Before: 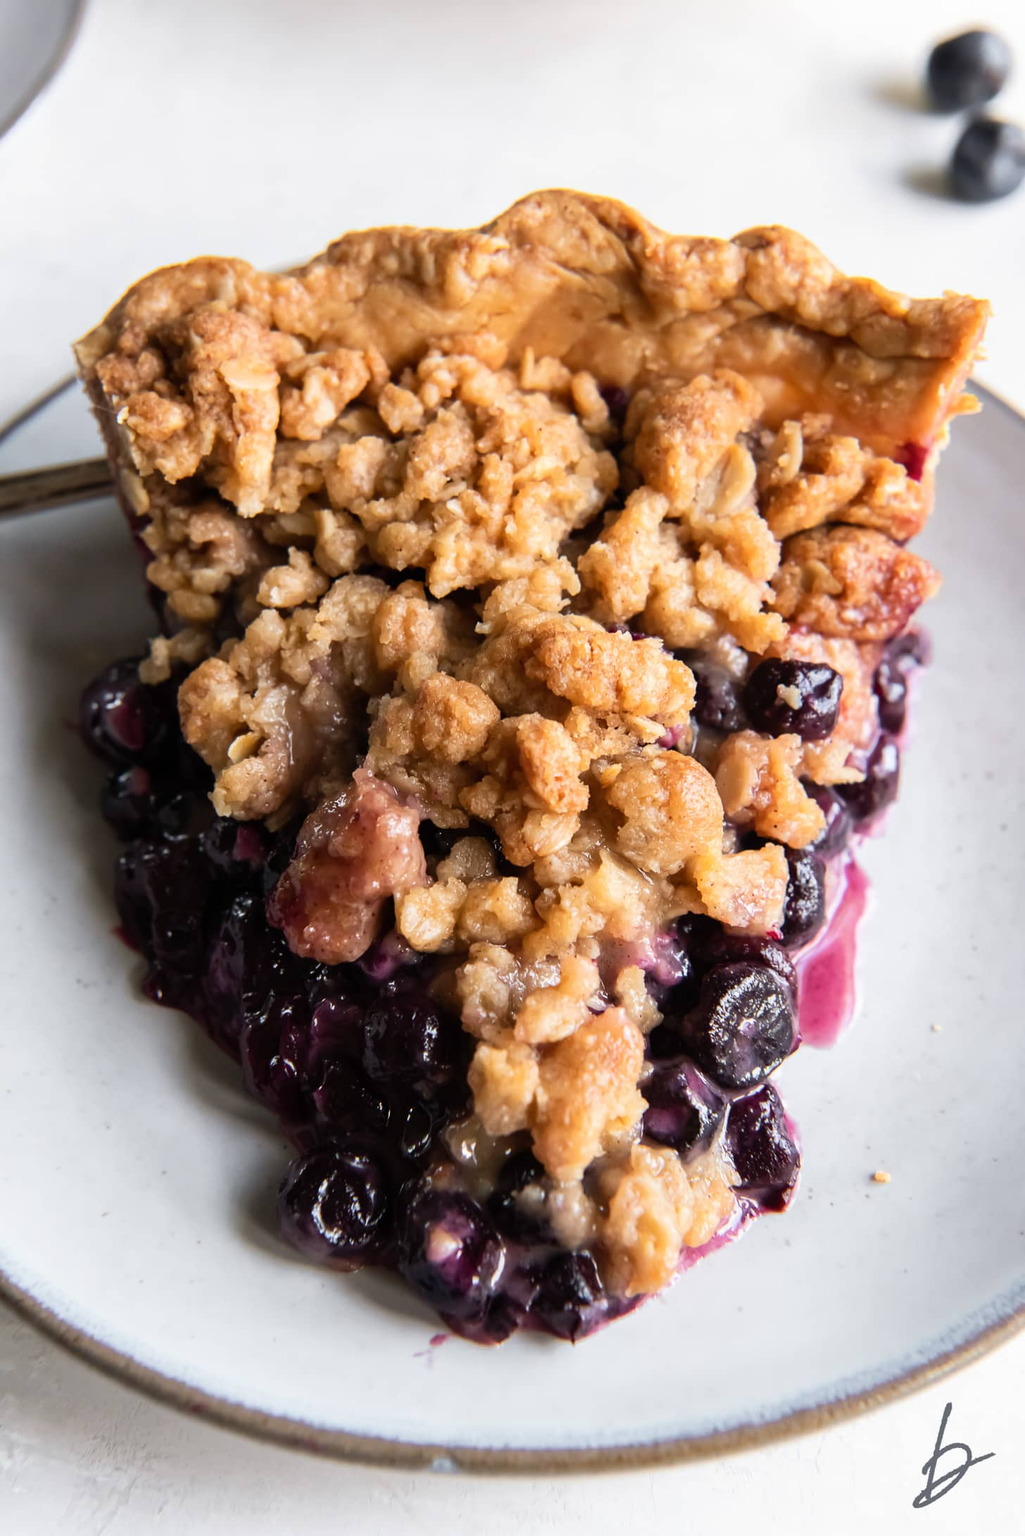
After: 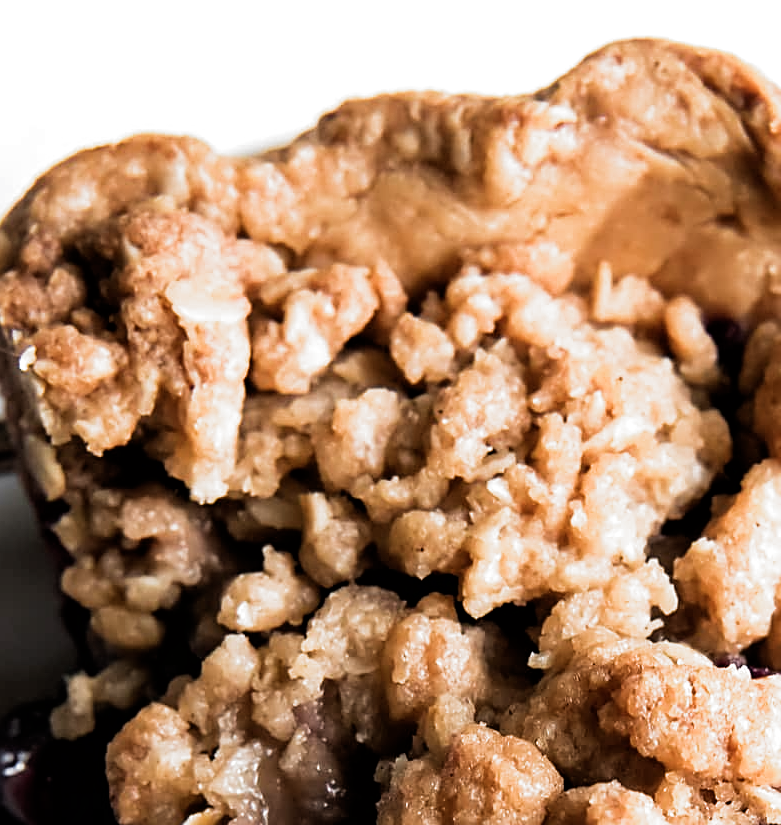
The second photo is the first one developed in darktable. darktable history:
filmic rgb: black relative exposure -8.2 EV, white relative exposure 2.2 EV, threshold 3 EV, hardness 7.11, latitude 75%, contrast 1.325, highlights saturation mix -2%, shadows ↔ highlights balance 30%, preserve chrominance RGB euclidean norm, color science v5 (2021), contrast in shadows safe, contrast in highlights safe, enable highlight reconstruction true
crop: left 10.121%, top 10.631%, right 36.218%, bottom 51.526%
sharpen: on, module defaults
